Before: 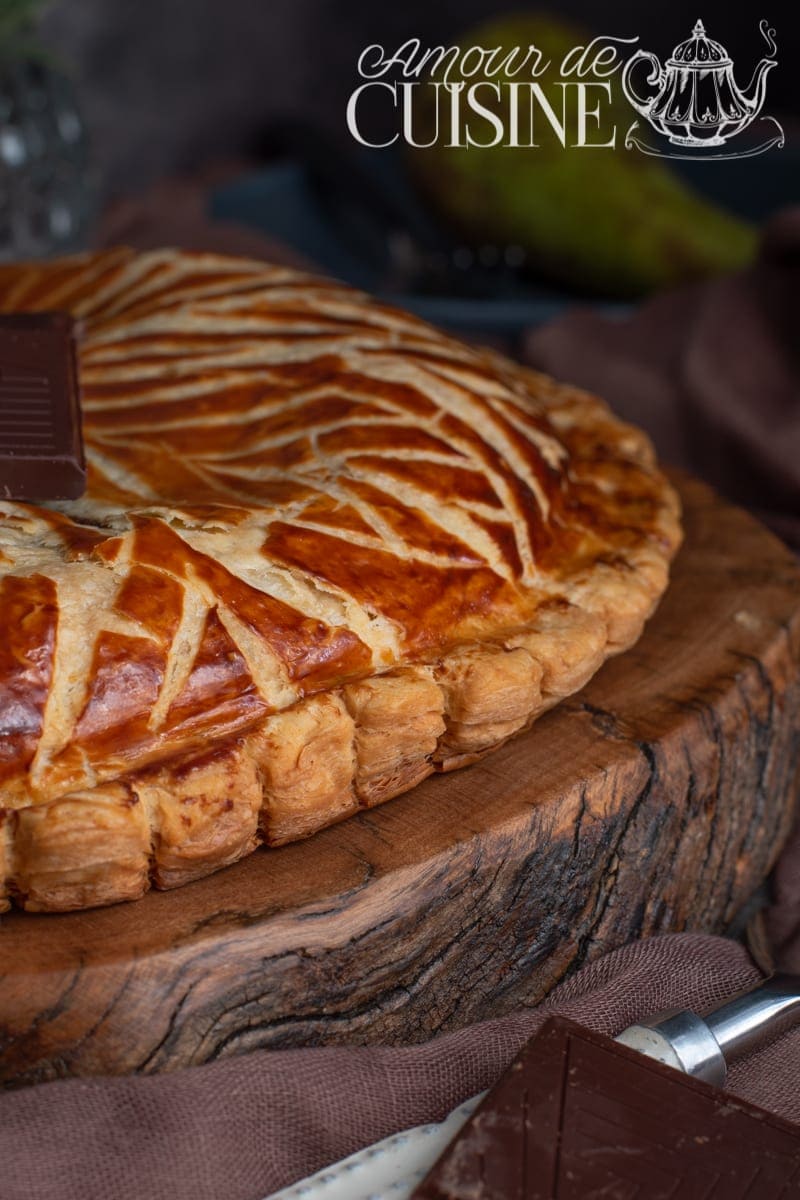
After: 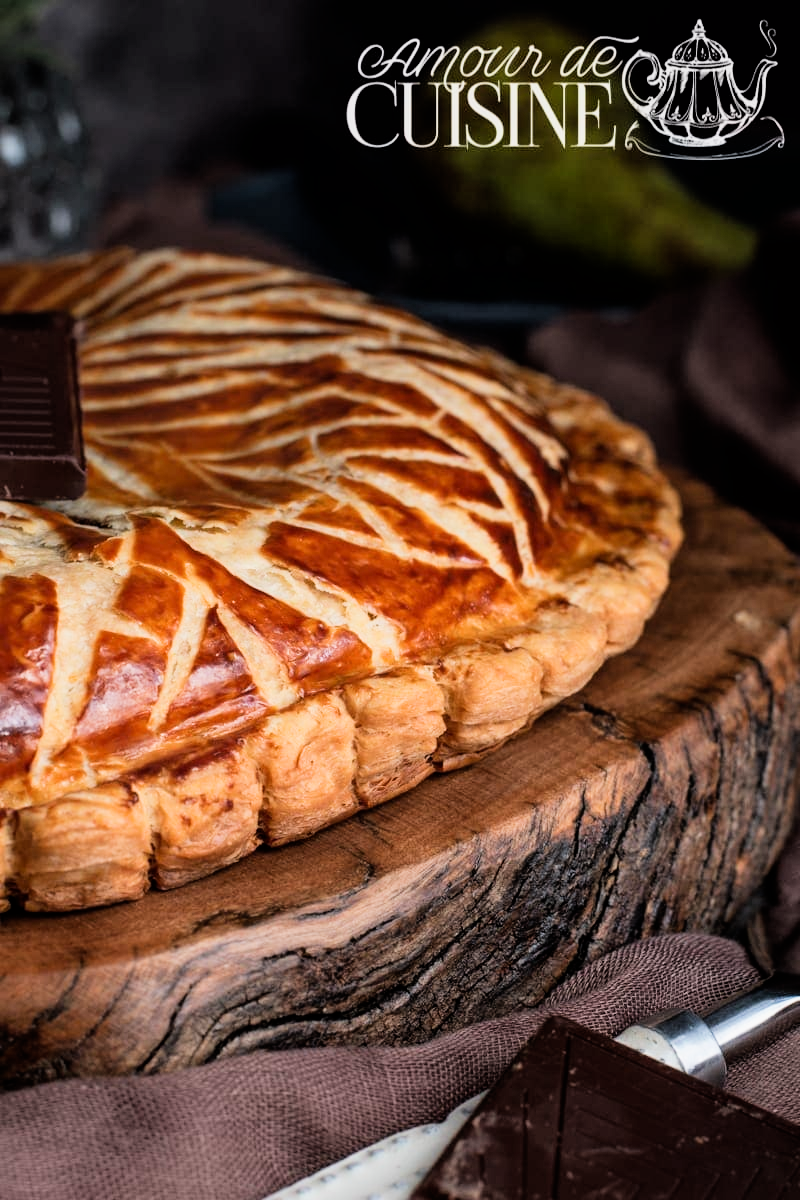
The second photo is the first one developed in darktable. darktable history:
tone equalizer: on, module defaults
exposure: exposure 0.781 EV, compensate highlight preservation false
filmic rgb: black relative exposure -5 EV, hardness 2.88, contrast 1.4, highlights saturation mix -30%
